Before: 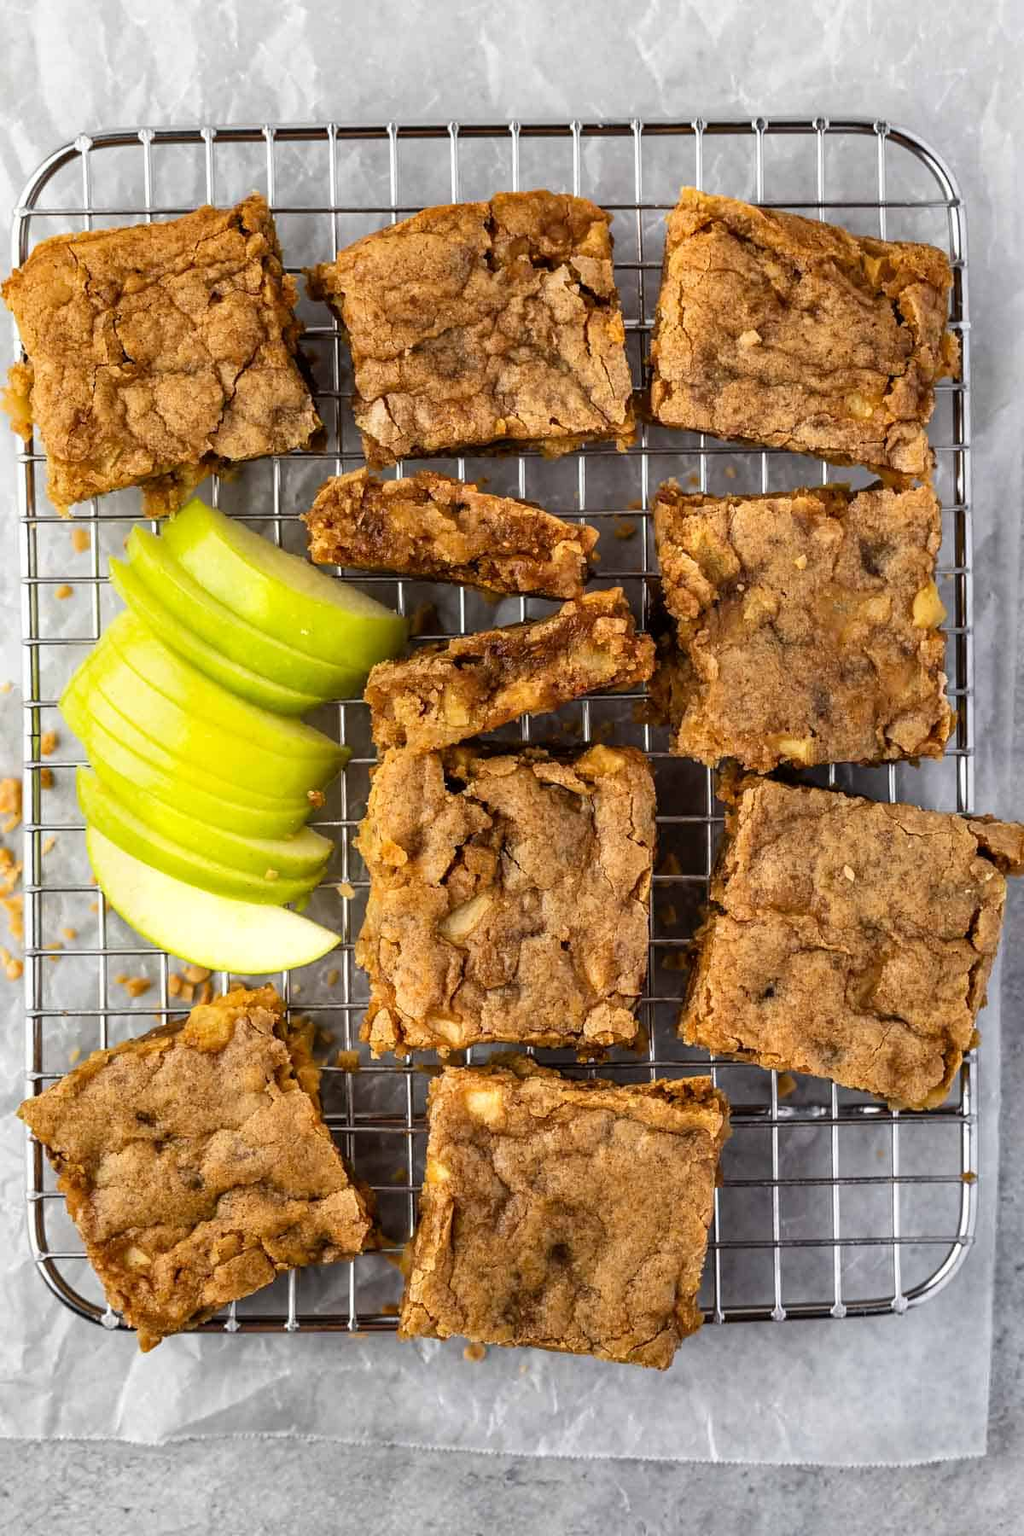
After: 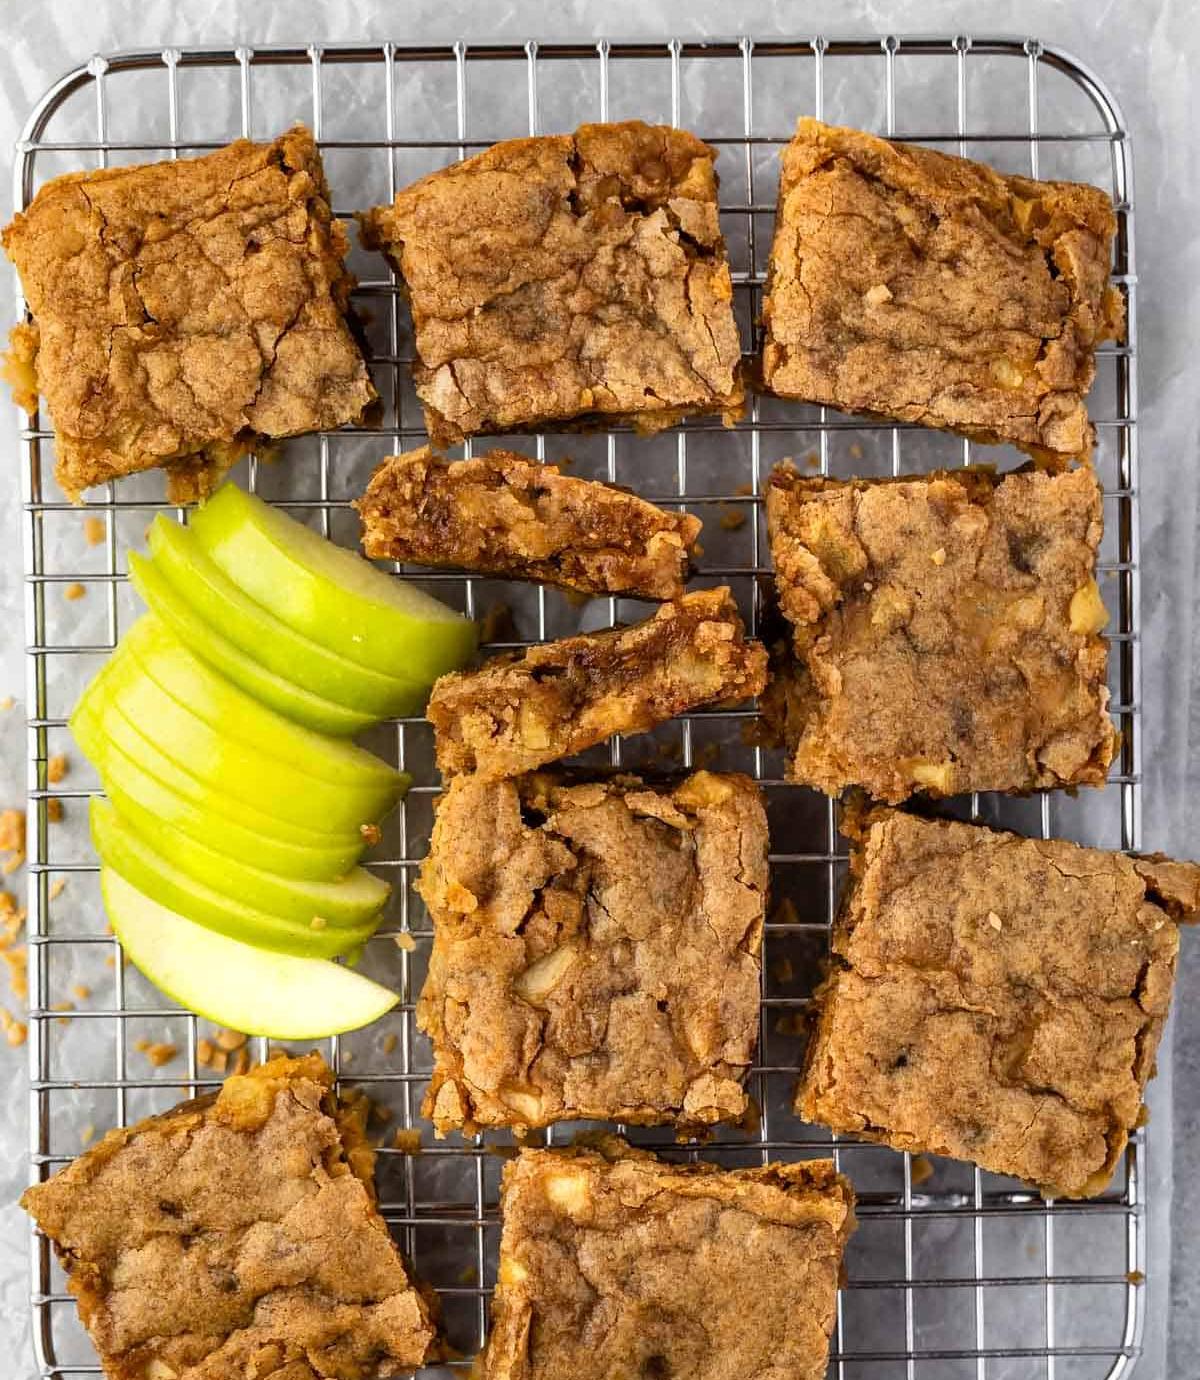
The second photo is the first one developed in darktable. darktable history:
crop: top 5.697%, bottom 17.627%
